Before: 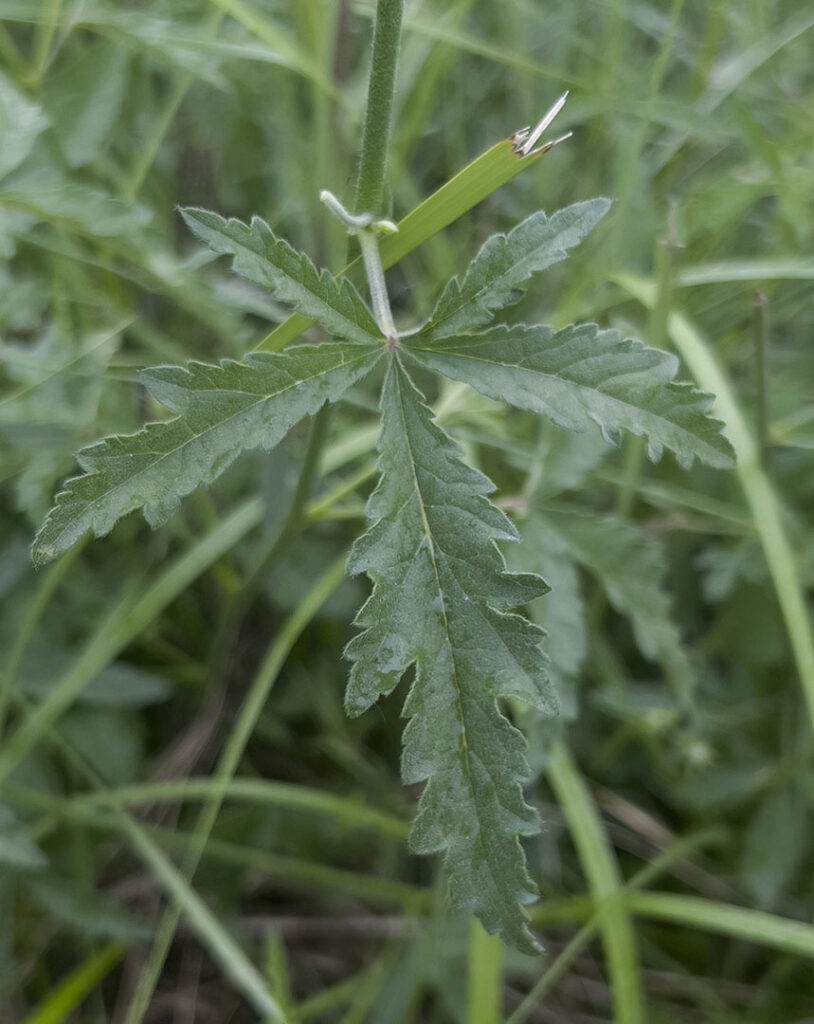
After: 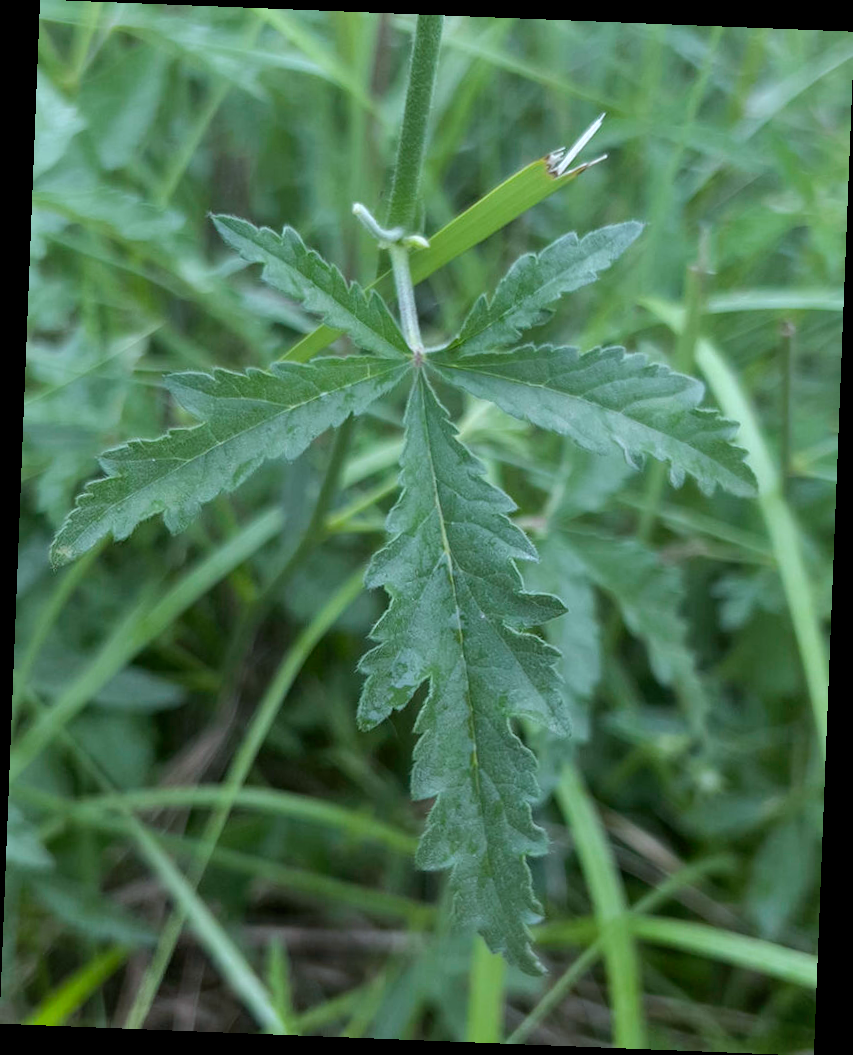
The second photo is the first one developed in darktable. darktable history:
exposure: exposure 0.29 EV, compensate highlight preservation false
shadows and highlights: radius 125.46, shadows 30.51, highlights -30.51, low approximation 0.01, soften with gaussian
rotate and perspective: rotation 2.27°, automatic cropping off
white balance: red 0.925, blue 1.046
